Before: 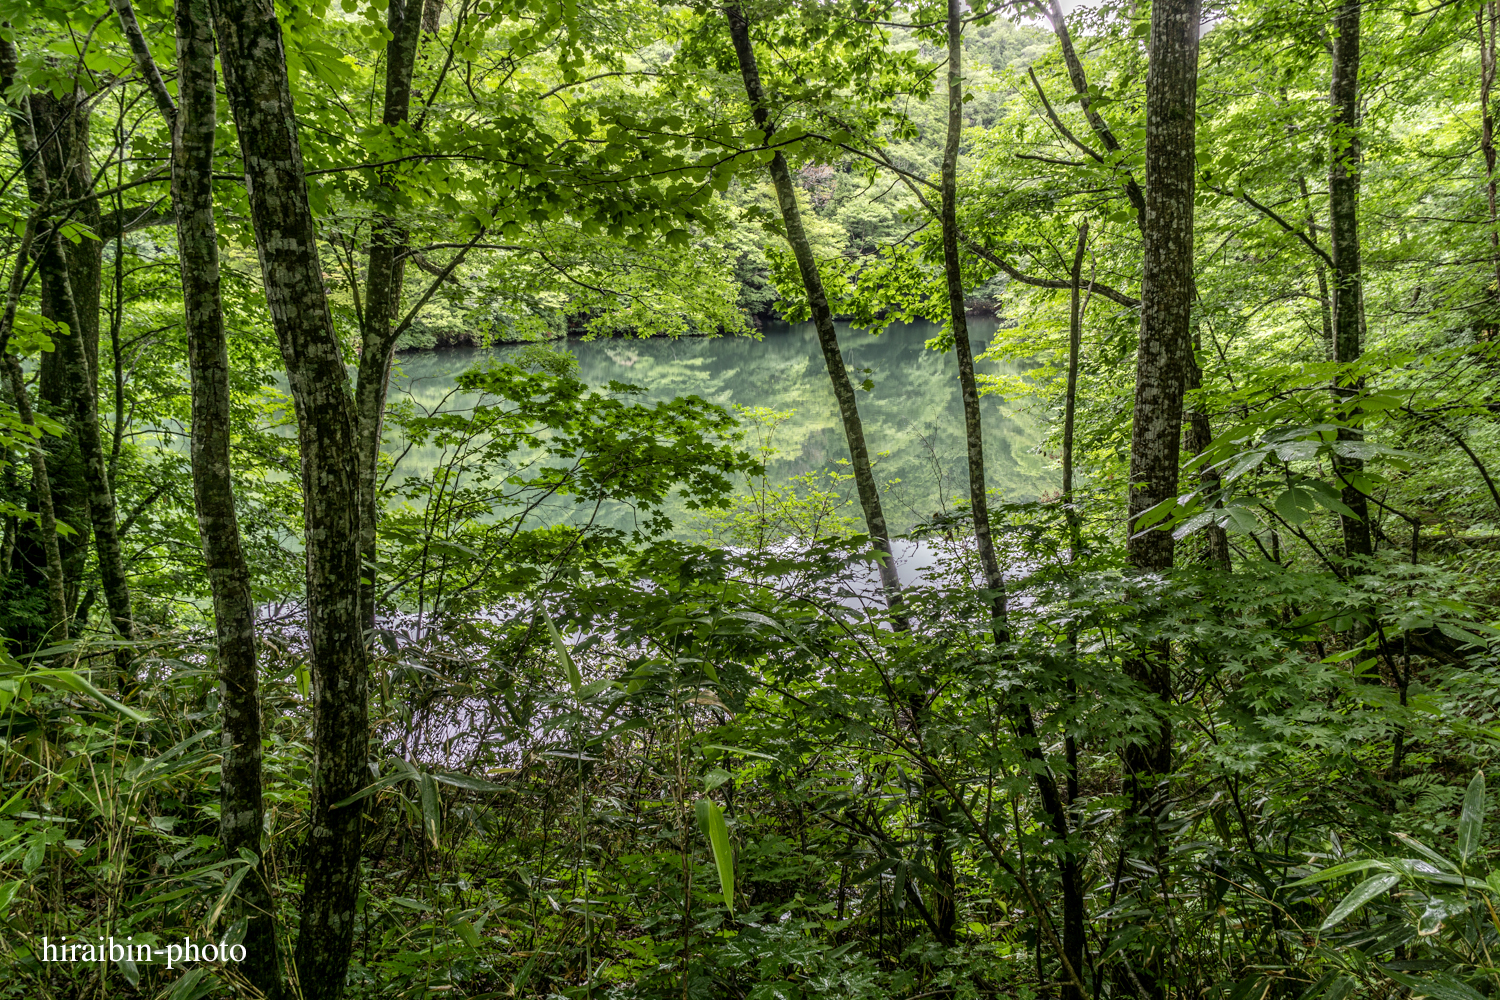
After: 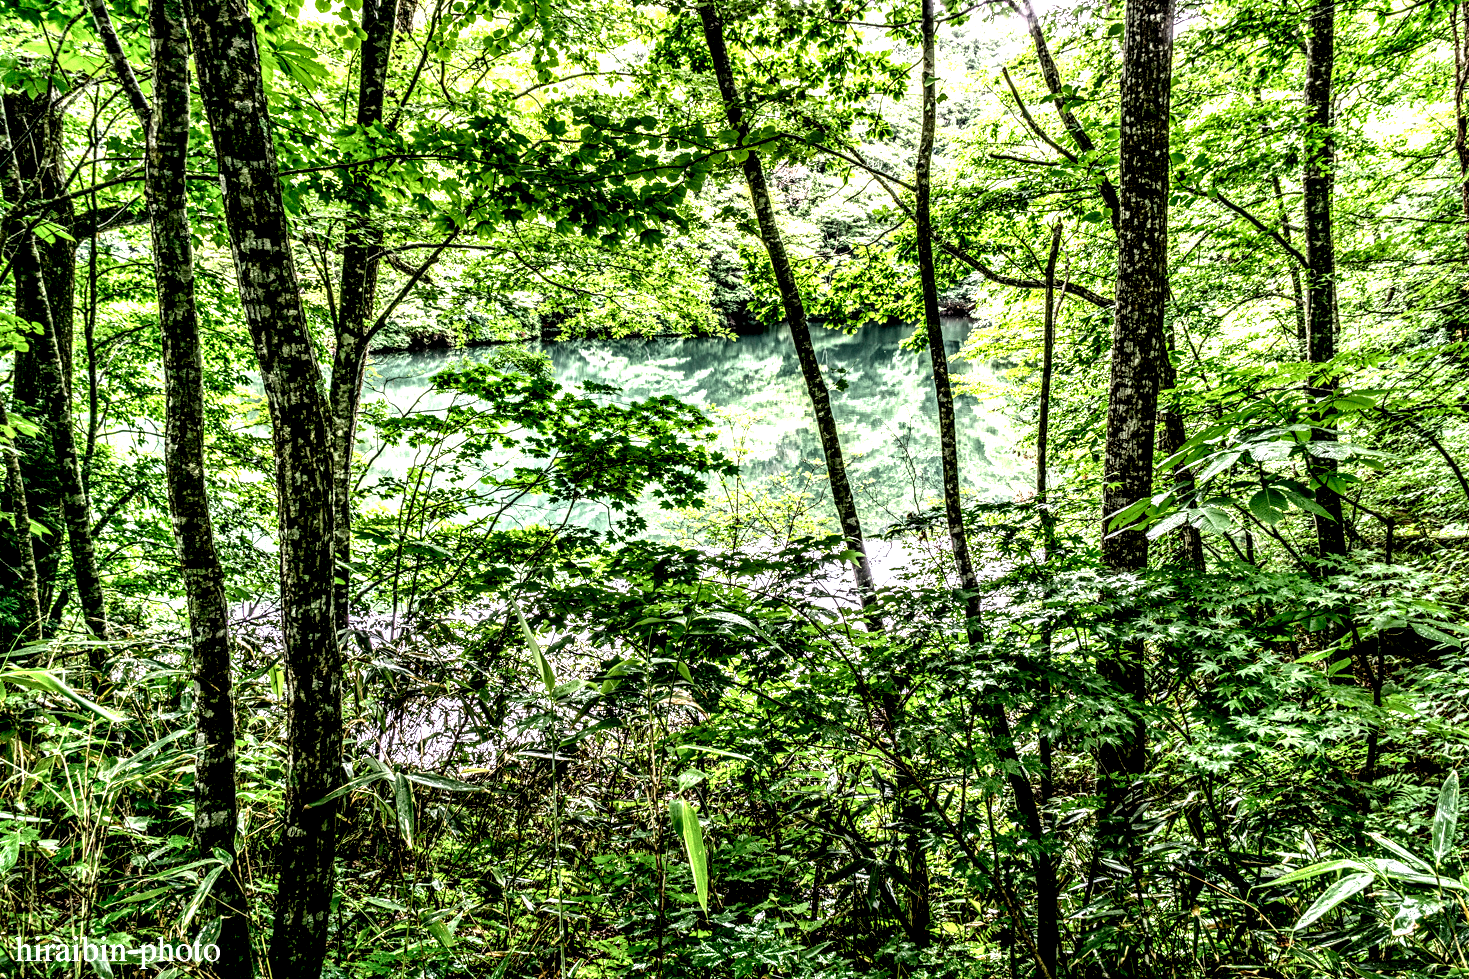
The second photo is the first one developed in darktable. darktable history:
crop: left 1.743%, right 0.268%, bottom 2.011%
local contrast: highlights 115%, shadows 42%, detail 293%
exposure: black level correction 0, exposure 0.7 EV, compensate exposure bias true, compensate highlight preservation false
